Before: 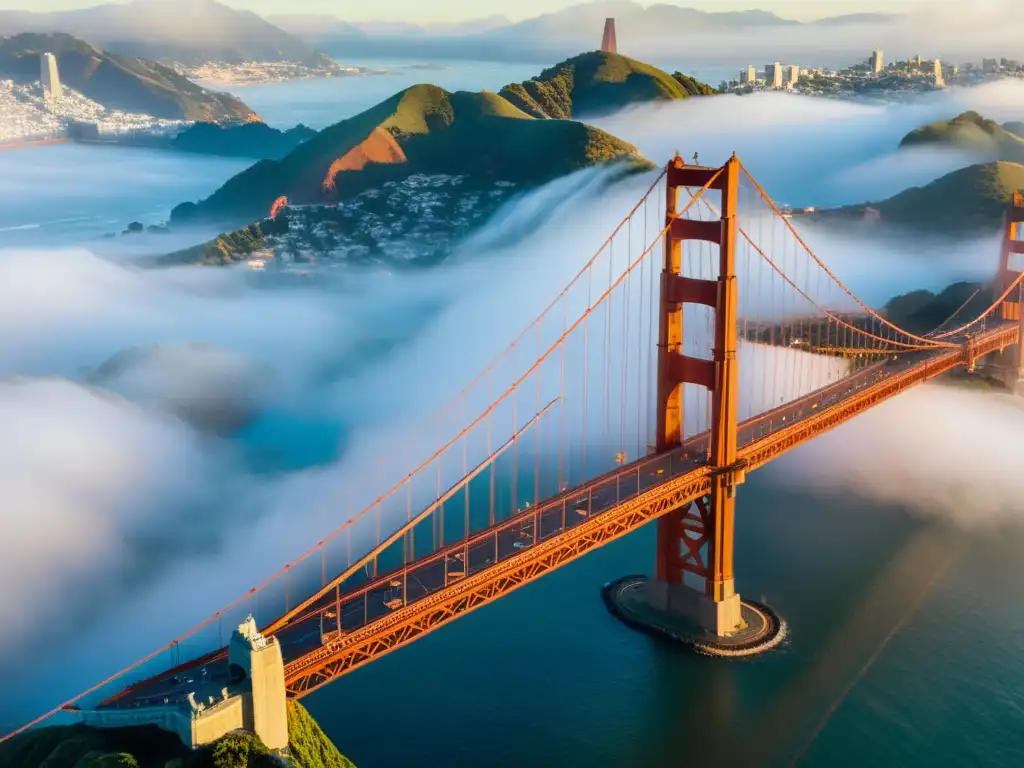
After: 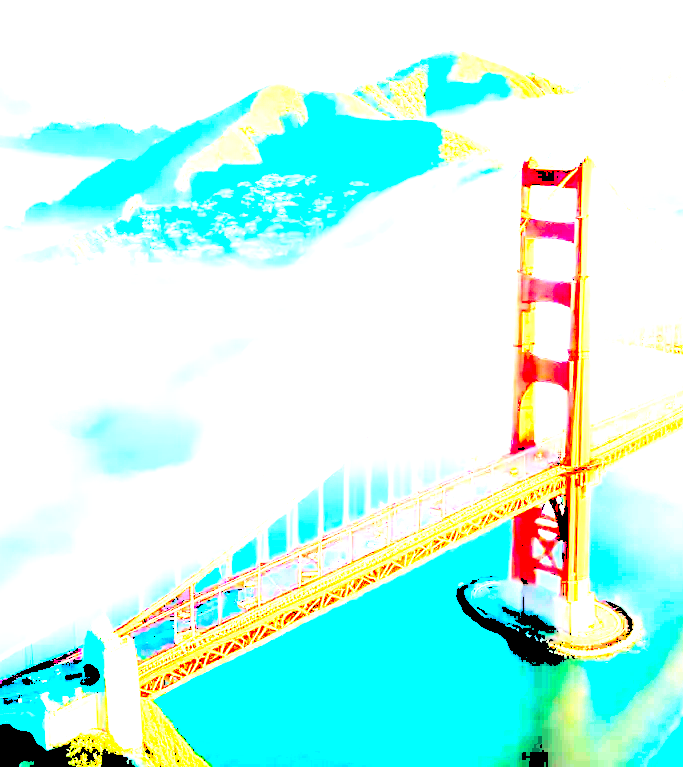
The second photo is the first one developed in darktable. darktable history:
levels: levels [0.246, 0.256, 0.506]
exposure: black level correction 0, exposure 1.618 EV, compensate highlight preservation false
base curve: curves: ch0 [(0, 0) (0, 0) (0.002, 0.001) (0.008, 0.003) (0.019, 0.011) (0.037, 0.037) (0.064, 0.11) (0.102, 0.232) (0.152, 0.379) (0.216, 0.524) (0.296, 0.665) (0.394, 0.789) (0.512, 0.881) (0.651, 0.945) (0.813, 0.986) (1, 1)], preserve colors none
color correction: highlights a* -6.37, highlights b* 0.79
crop and rotate: left 14.289%, right 19.009%
